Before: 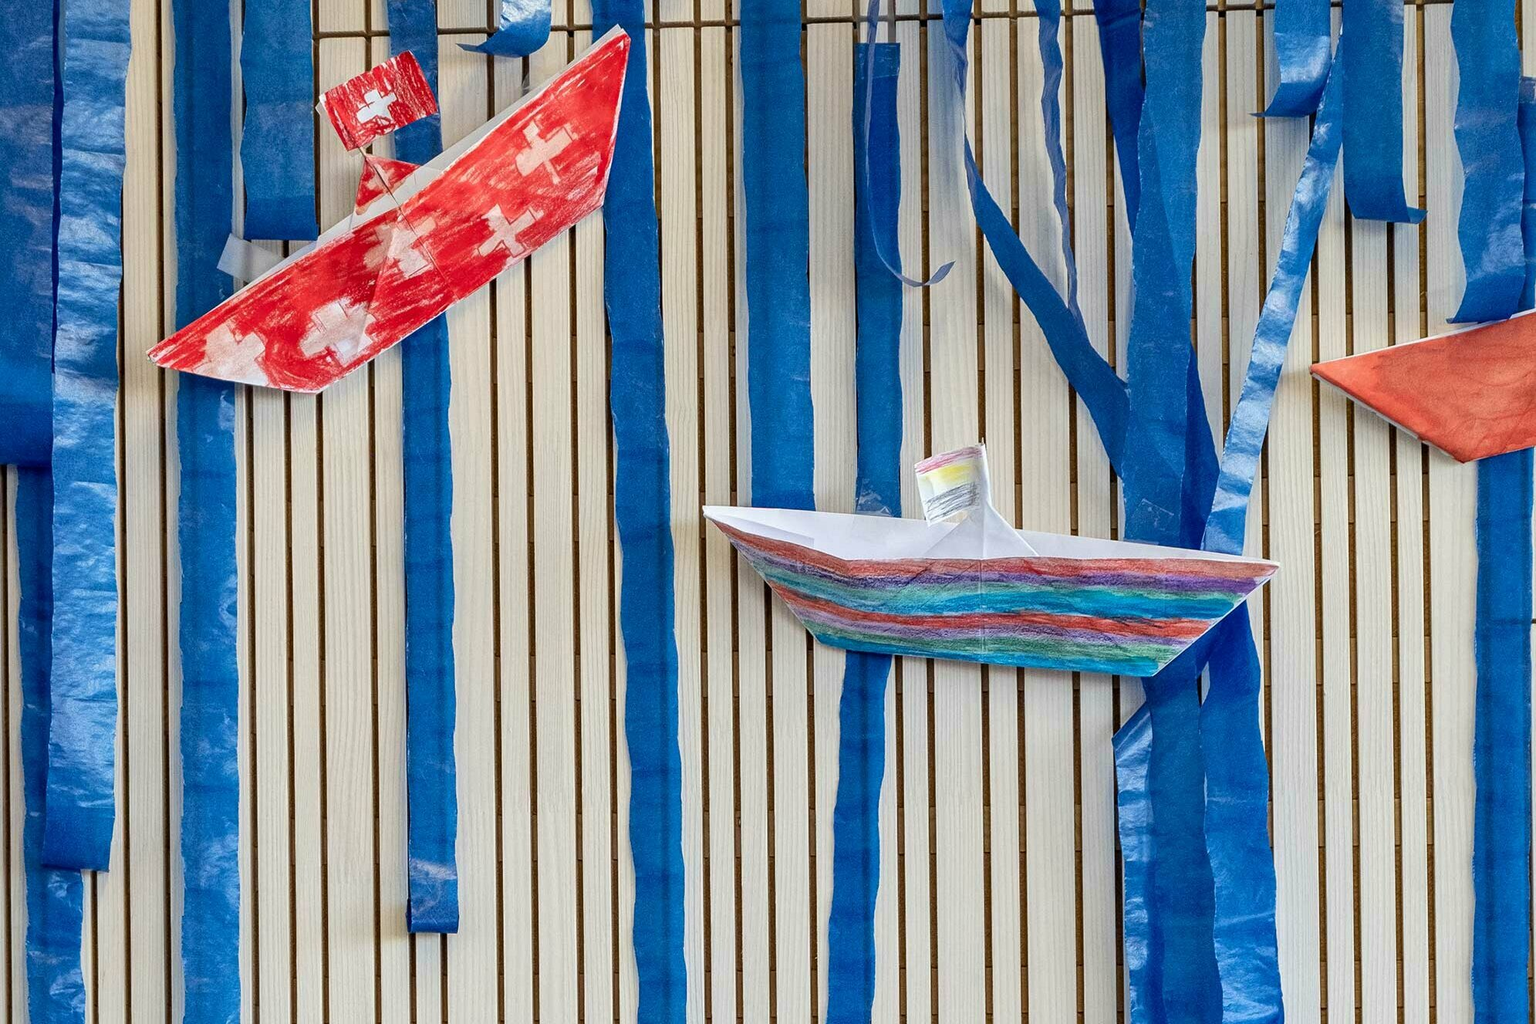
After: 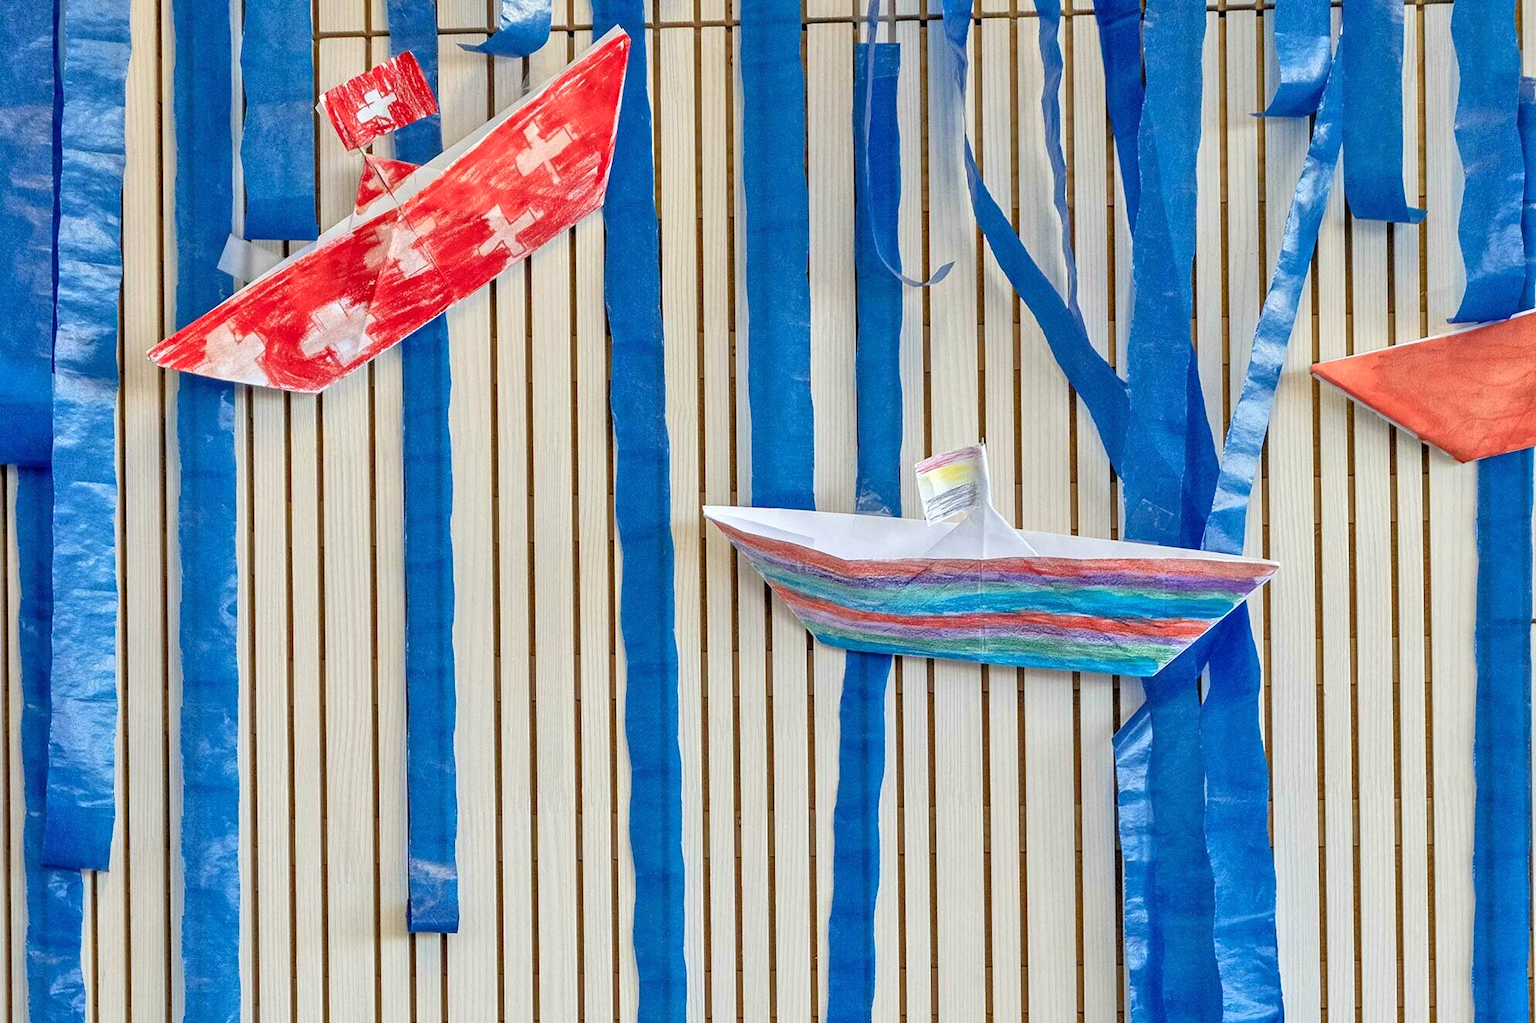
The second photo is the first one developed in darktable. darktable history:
tone equalizer: -7 EV 0.142 EV, -6 EV 0.621 EV, -5 EV 1.15 EV, -4 EV 1.31 EV, -3 EV 1.15 EV, -2 EV 0.6 EV, -1 EV 0.156 EV, mask exposure compensation -0.503 EV
